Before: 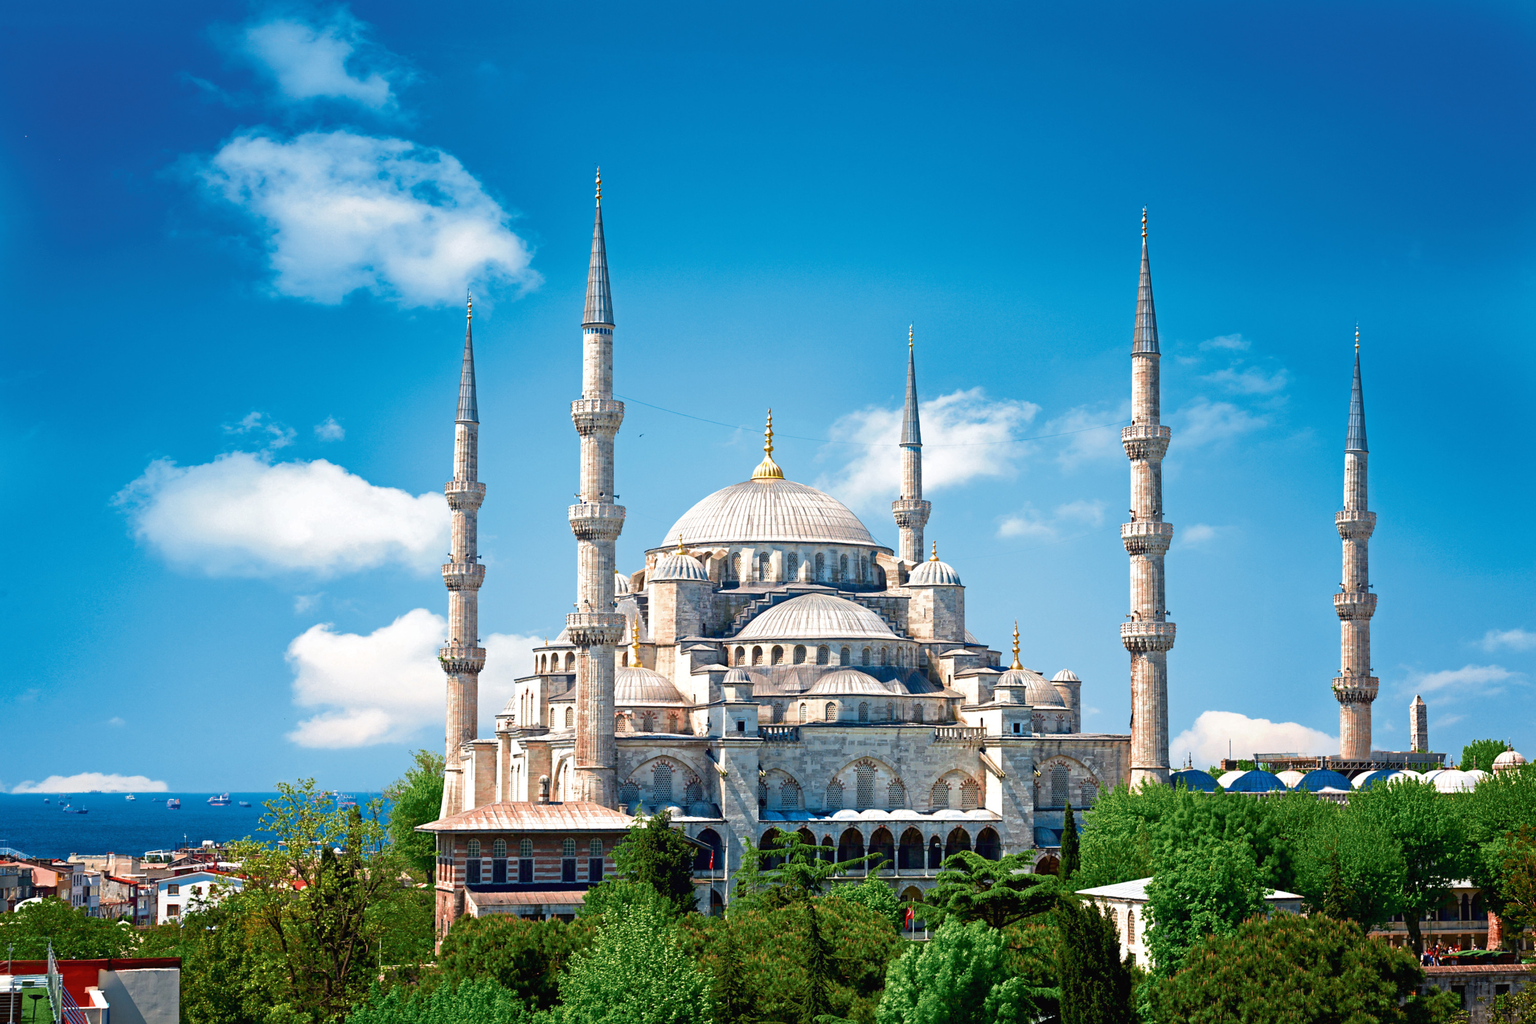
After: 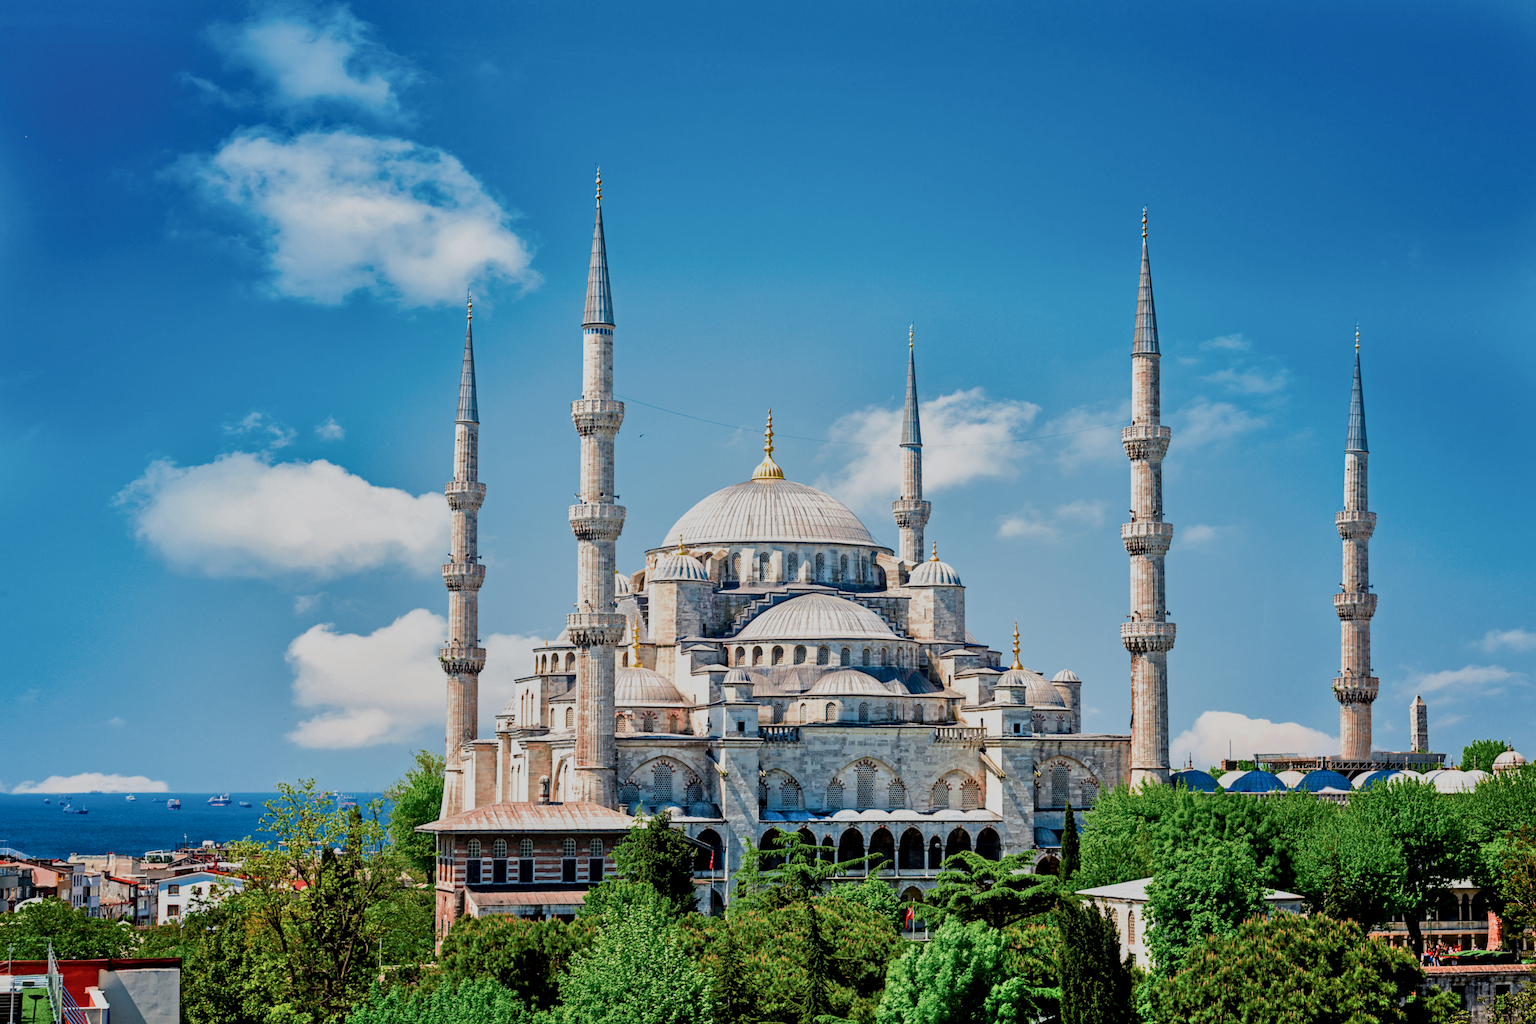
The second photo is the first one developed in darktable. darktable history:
filmic rgb: black relative exposure -6.98 EV, white relative exposure 5.63 EV, hardness 2.86
shadows and highlights: low approximation 0.01, soften with gaussian
local contrast: on, module defaults
